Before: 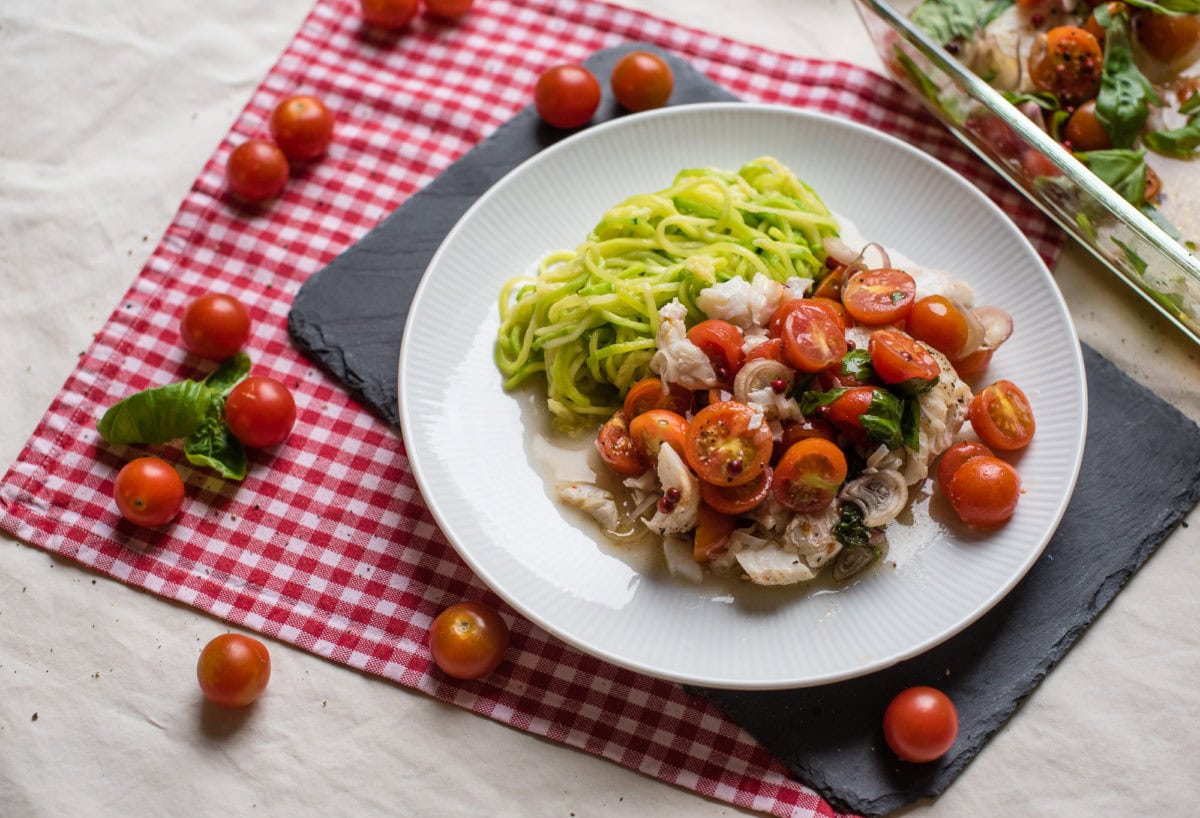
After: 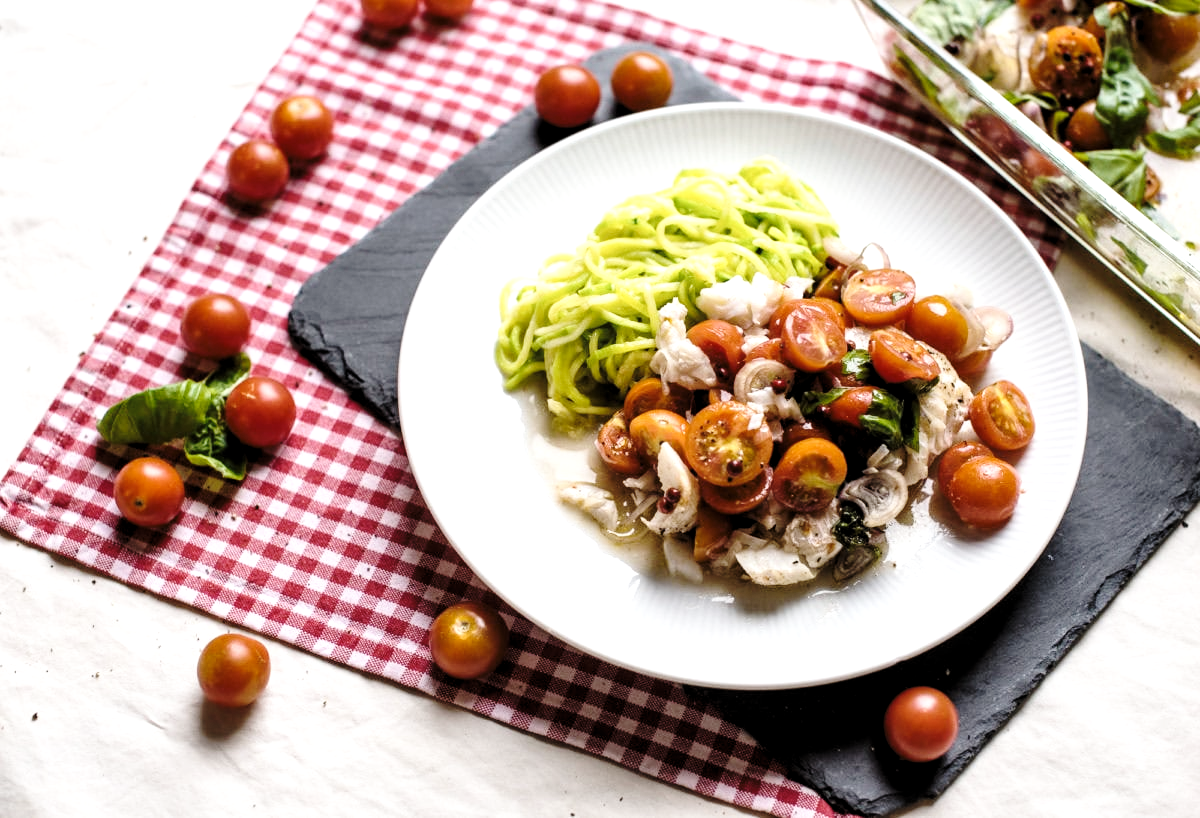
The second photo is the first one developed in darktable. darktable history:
exposure: exposure 0.205 EV, compensate highlight preservation false
levels: levels [0.101, 0.578, 0.953]
base curve: curves: ch0 [(0, 0) (0.025, 0.046) (0.112, 0.277) (0.467, 0.74) (0.814, 0.929) (1, 0.942)], preserve colors none
